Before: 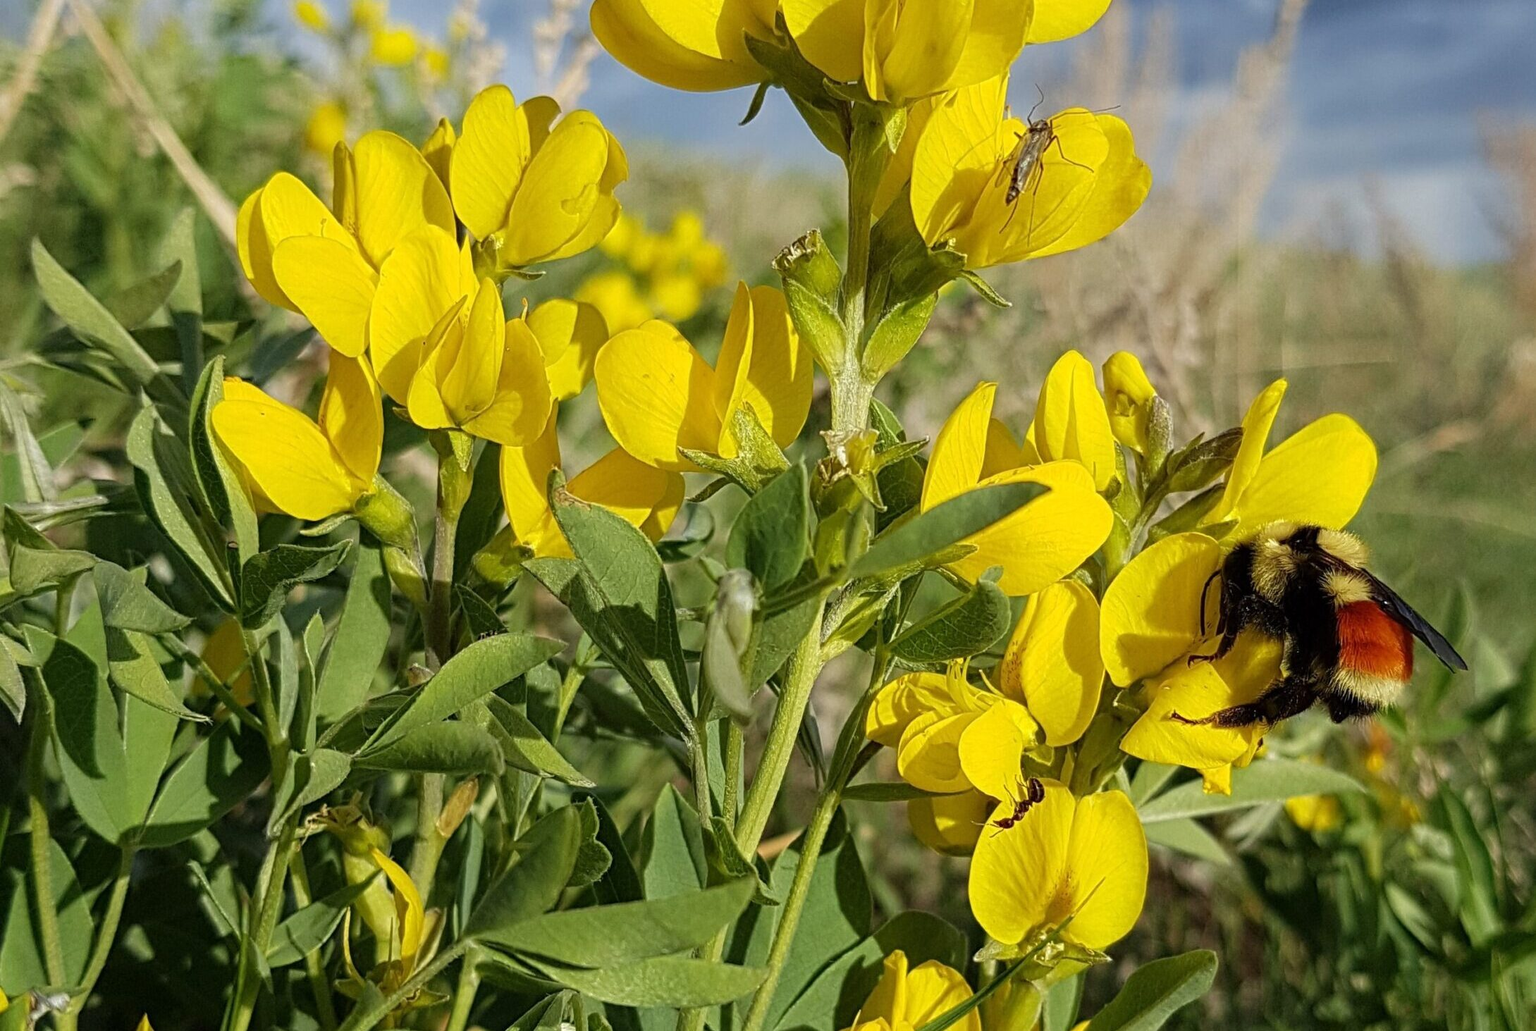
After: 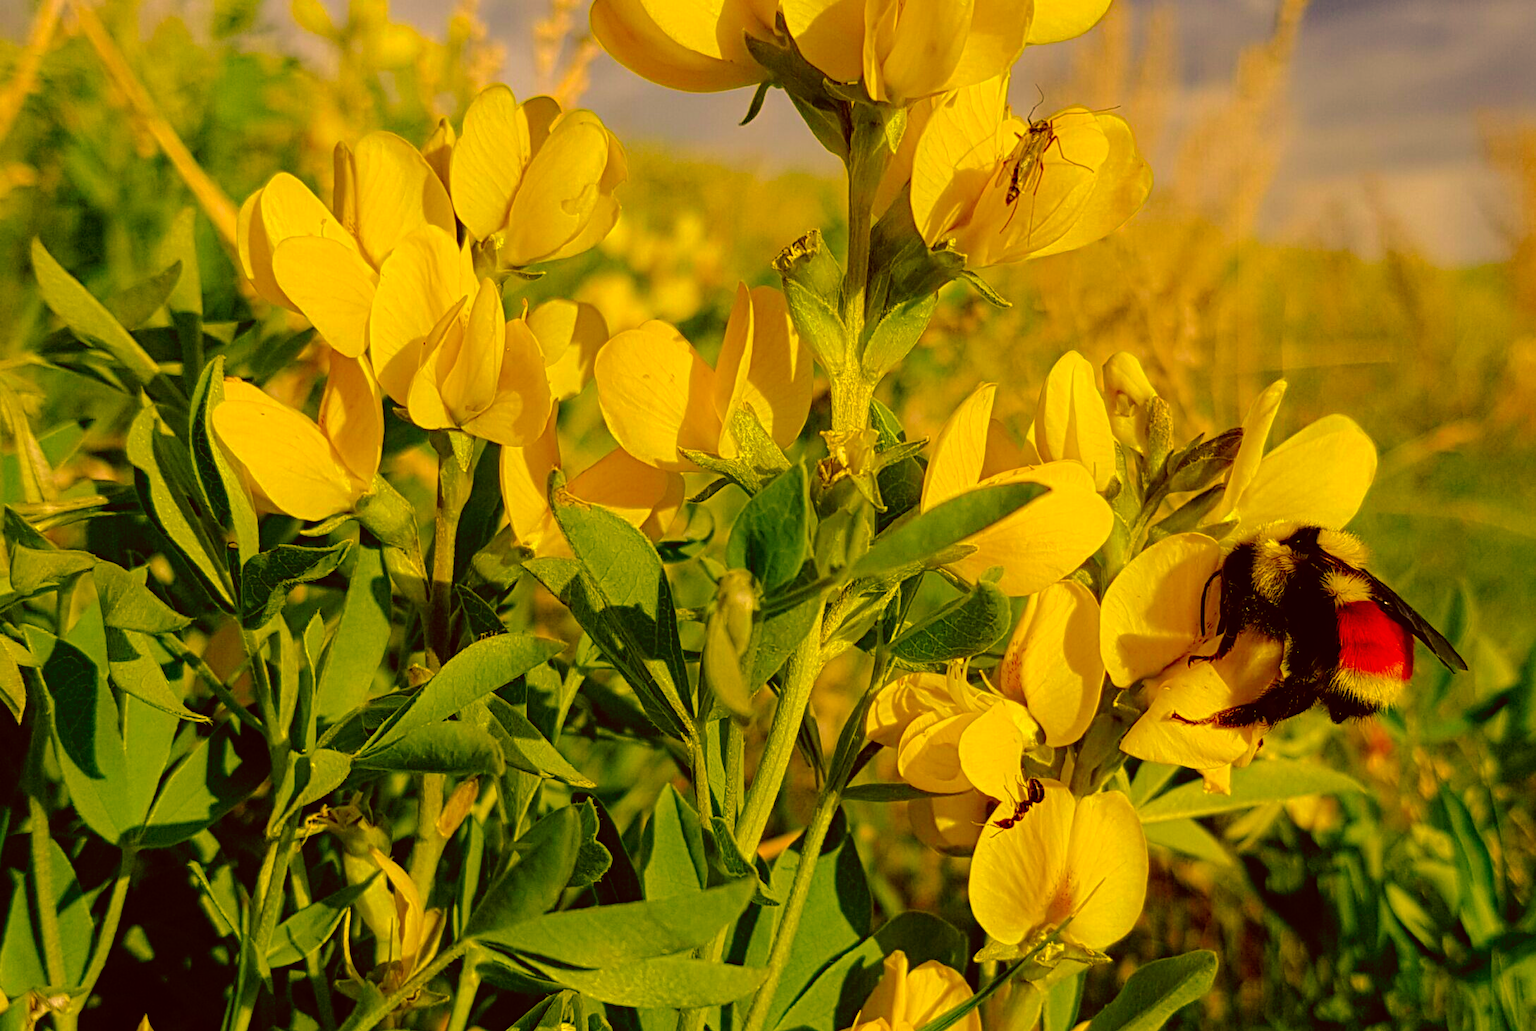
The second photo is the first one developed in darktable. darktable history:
color correction: highlights a* 11.18, highlights b* 30.13, shadows a* 2.91, shadows b* 17.24, saturation 1.75
tone curve: curves: ch0 [(0, 0) (0.003, 0.001) (0.011, 0.002) (0.025, 0.007) (0.044, 0.015) (0.069, 0.022) (0.1, 0.03) (0.136, 0.056) (0.177, 0.115) (0.224, 0.177) (0.277, 0.244) (0.335, 0.322) (0.399, 0.398) (0.468, 0.471) (0.543, 0.545) (0.623, 0.614) (0.709, 0.685) (0.801, 0.765) (0.898, 0.867) (1, 1)], preserve colors none
